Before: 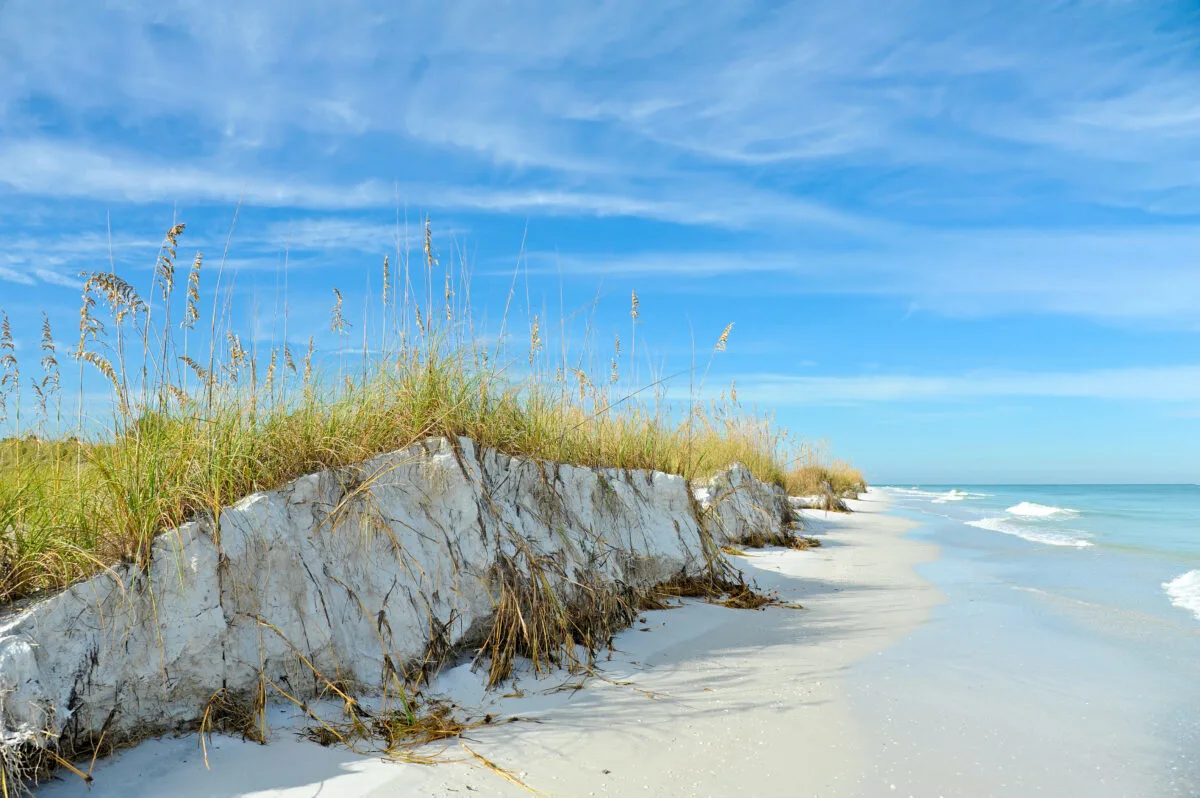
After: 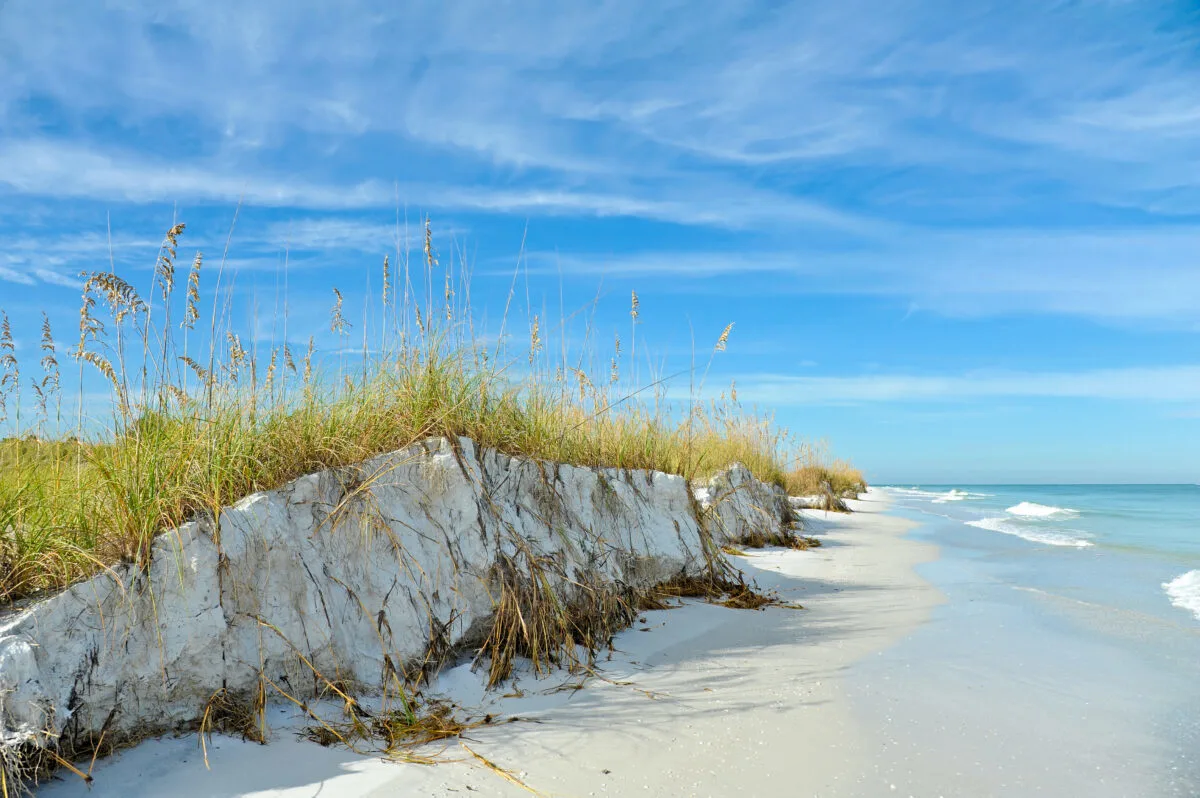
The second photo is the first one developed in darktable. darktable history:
shadows and highlights: radius 126.14, shadows 30.45, highlights -30.73, low approximation 0.01, soften with gaussian
